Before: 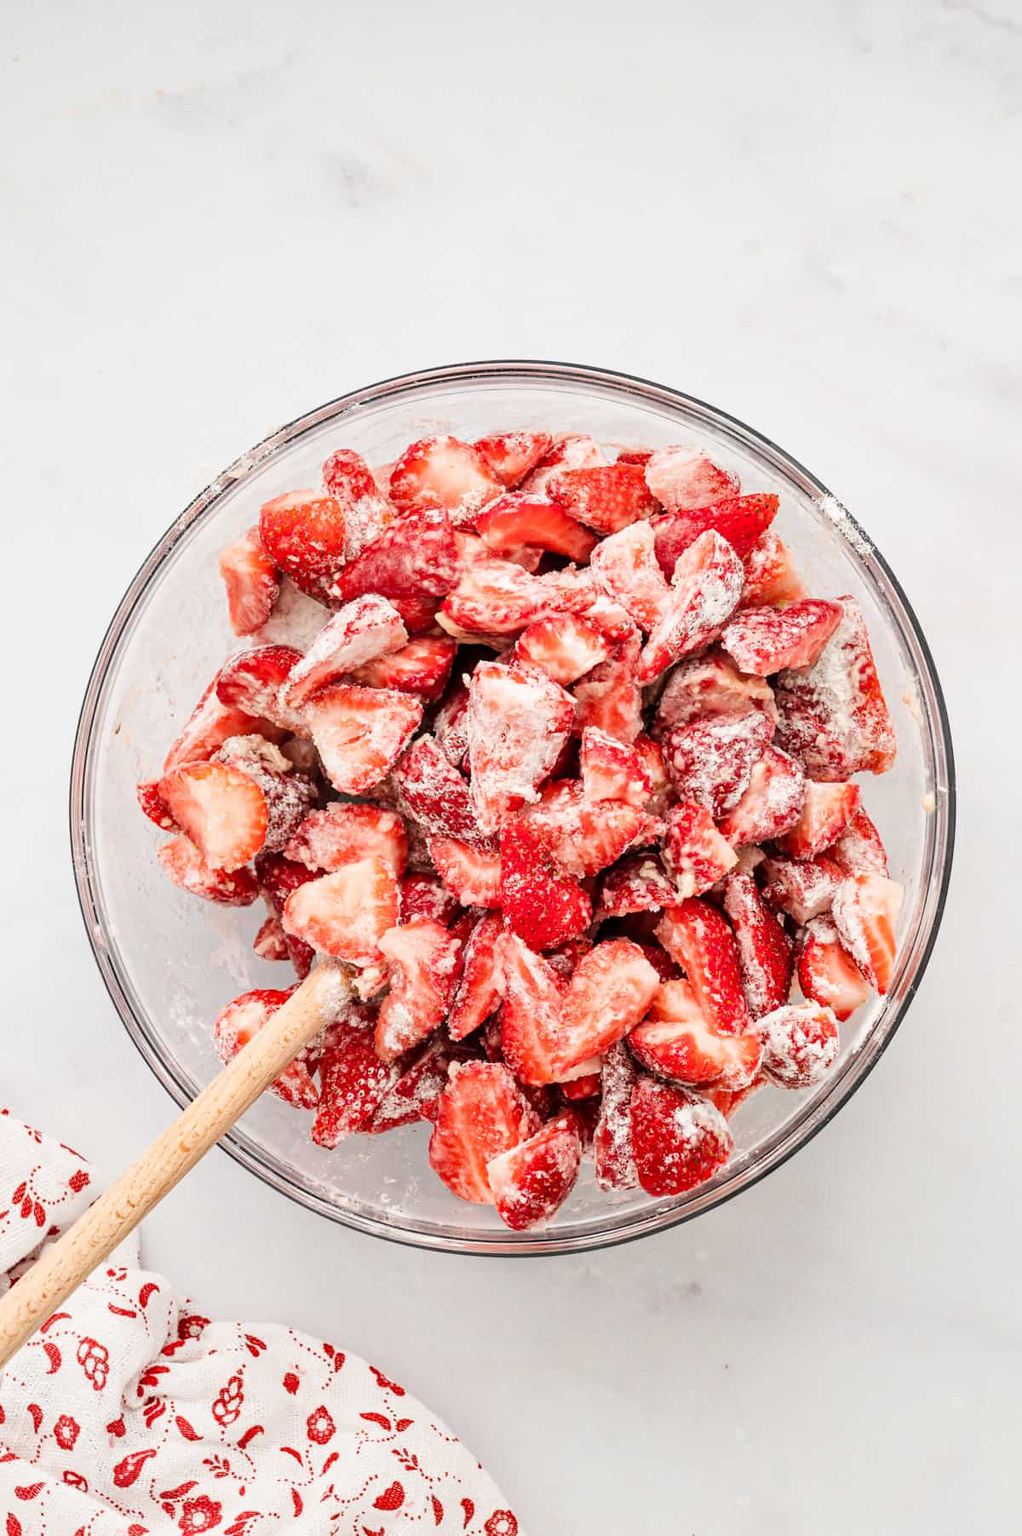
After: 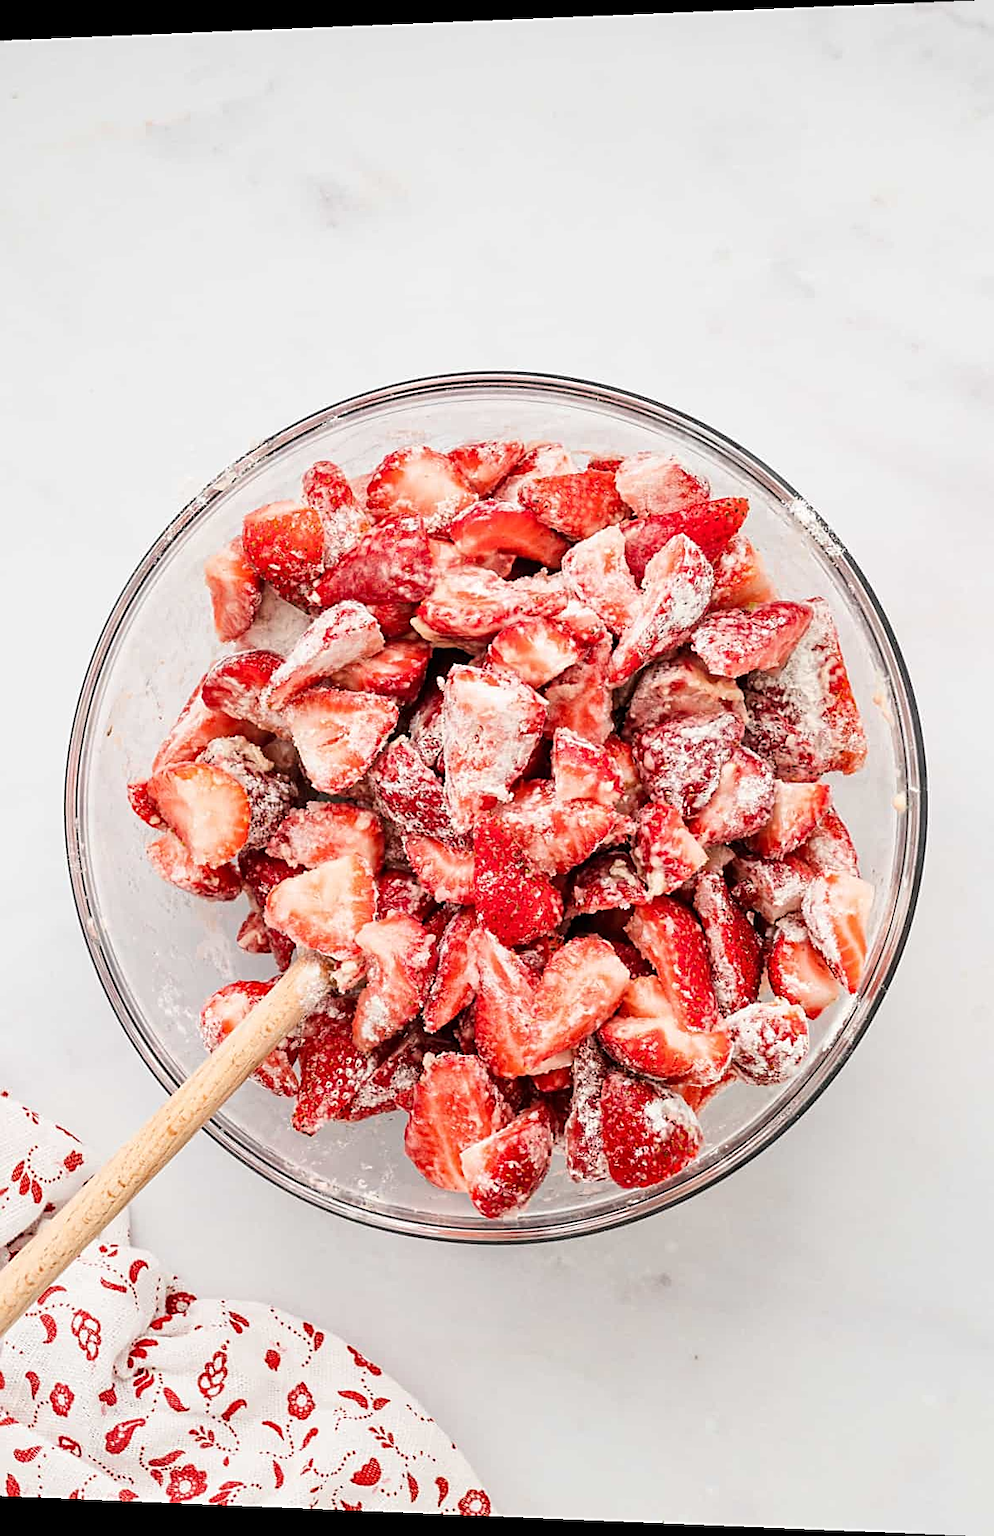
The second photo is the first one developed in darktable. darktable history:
sharpen: on, module defaults
color balance: on, module defaults
rotate and perspective: lens shift (horizontal) -0.055, automatic cropping off
